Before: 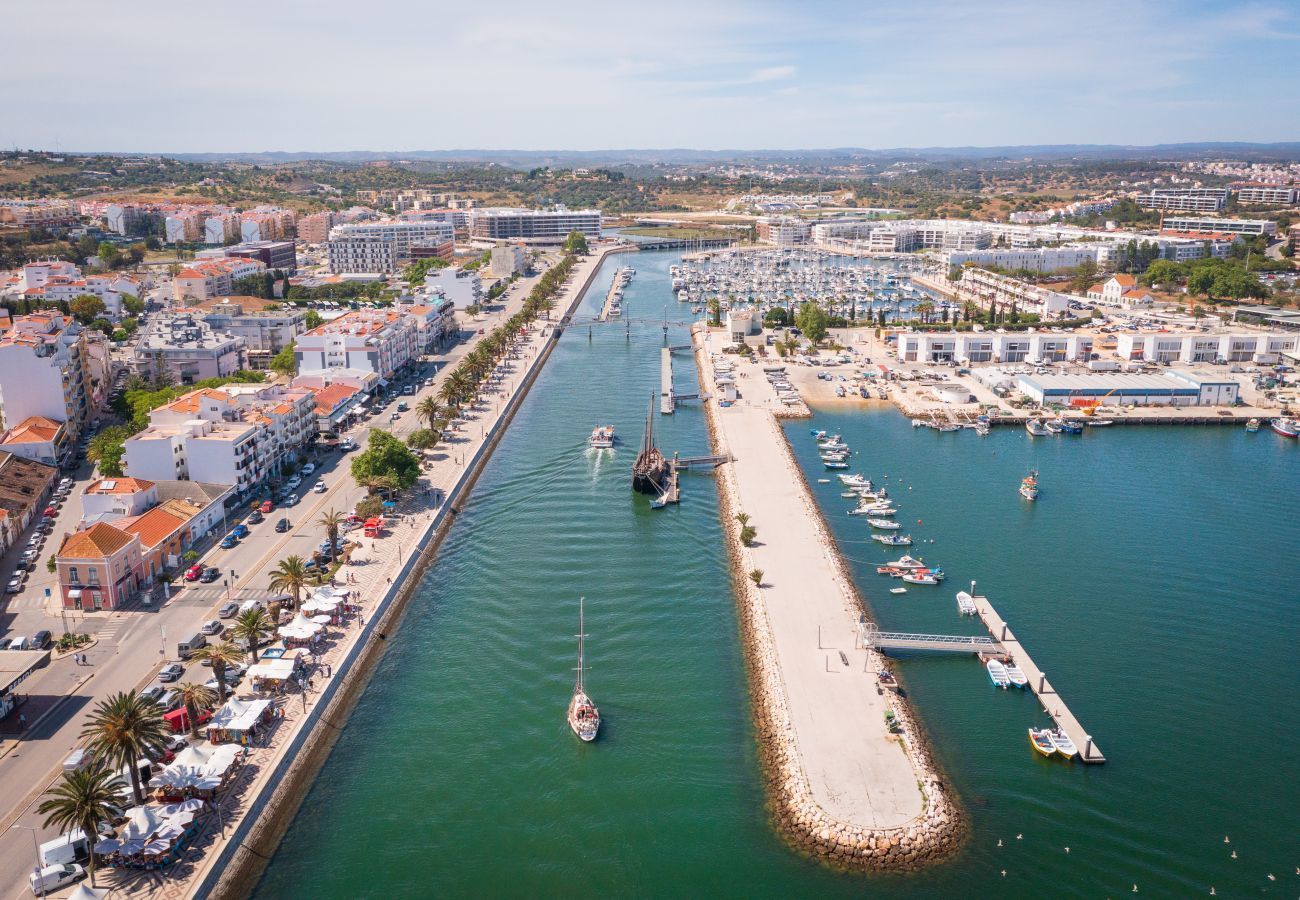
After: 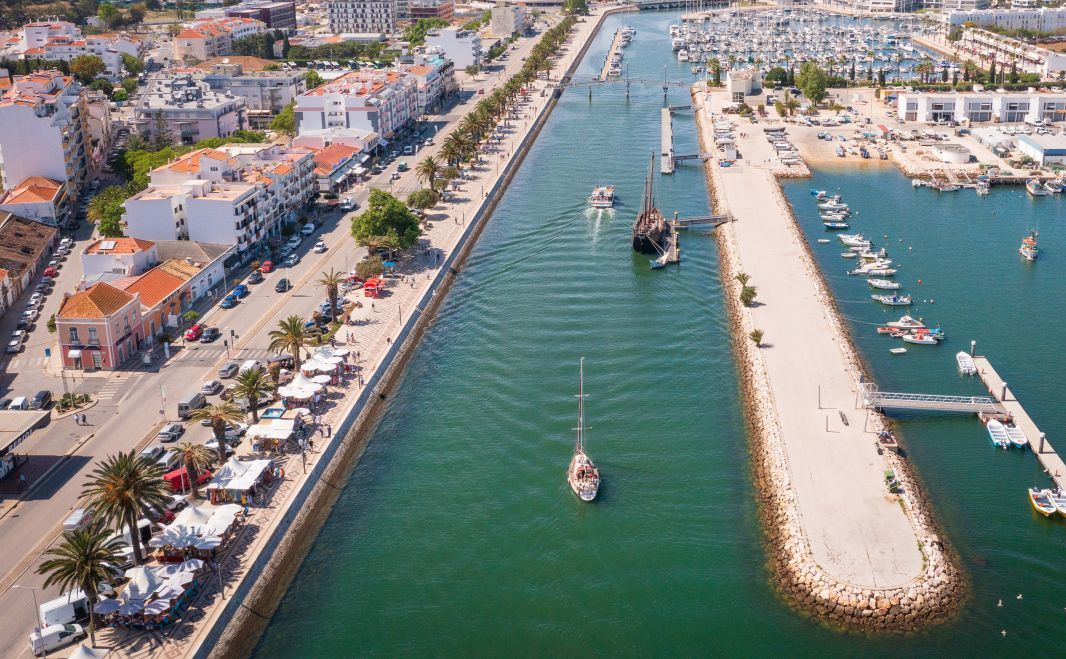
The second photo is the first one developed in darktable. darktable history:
crop: top 26.71%, right 17.991%
